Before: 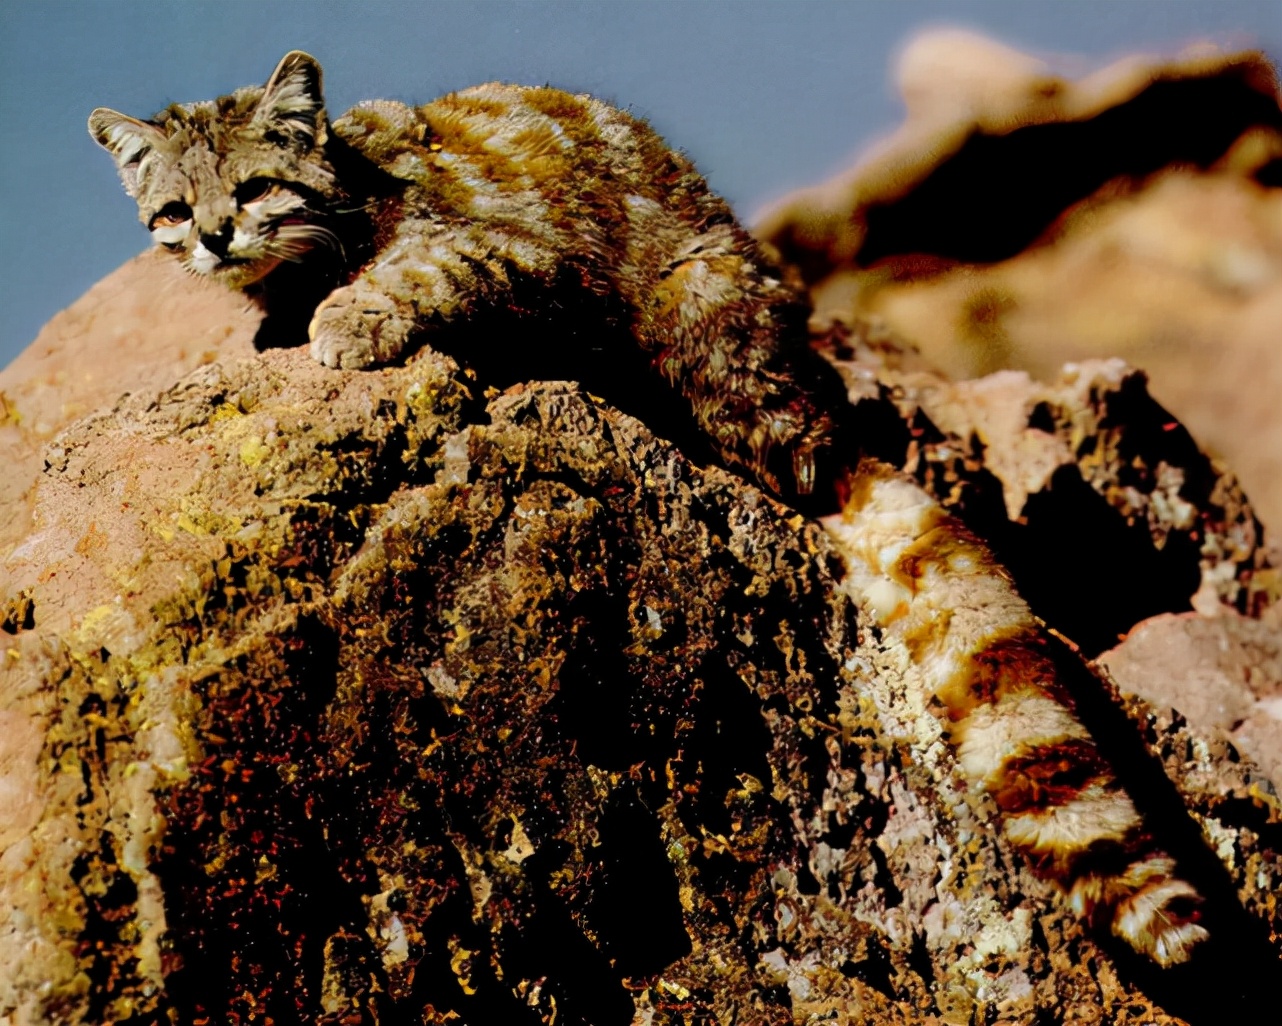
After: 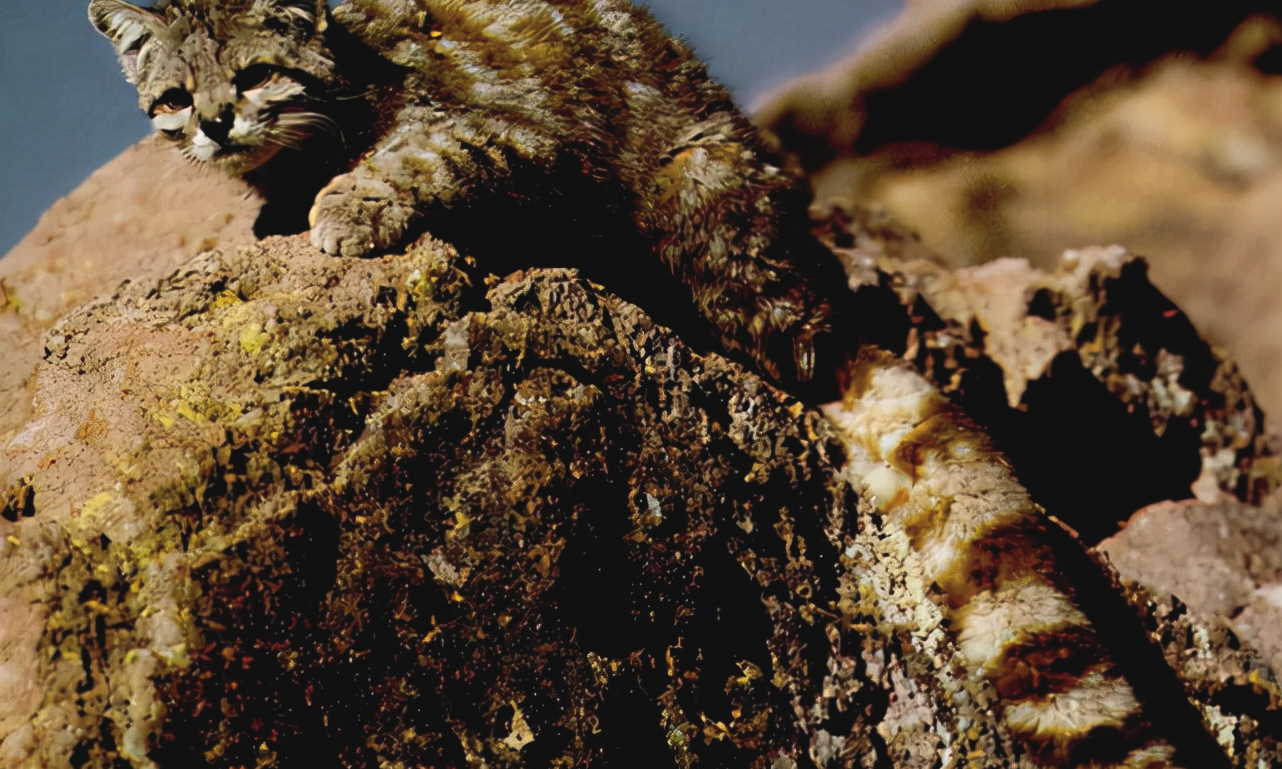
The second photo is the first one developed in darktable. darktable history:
color balance rgb: power › hue 75.16°, perceptual saturation grading › global saturation -0.786%, perceptual brilliance grading › highlights 4.136%, perceptual brilliance grading › mid-tones -17.408%, perceptual brilliance grading › shadows -40.696%, global vibrance 20%
crop: top 11.062%, bottom 13.901%
contrast brightness saturation: contrast -0.096, saturation -0.083
